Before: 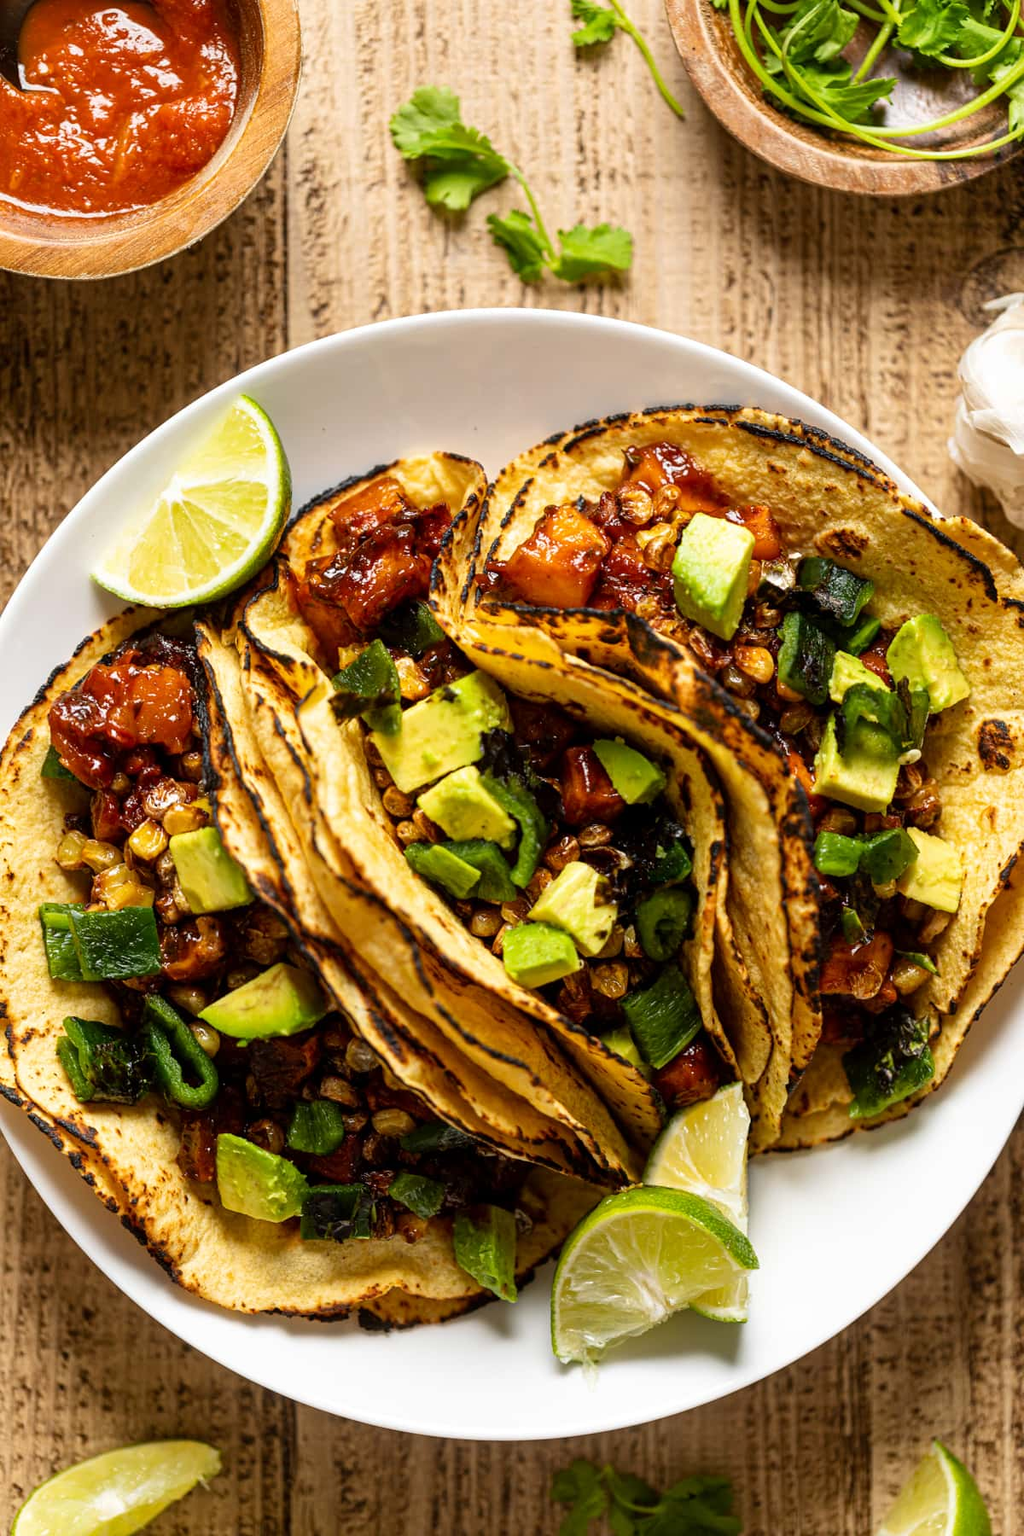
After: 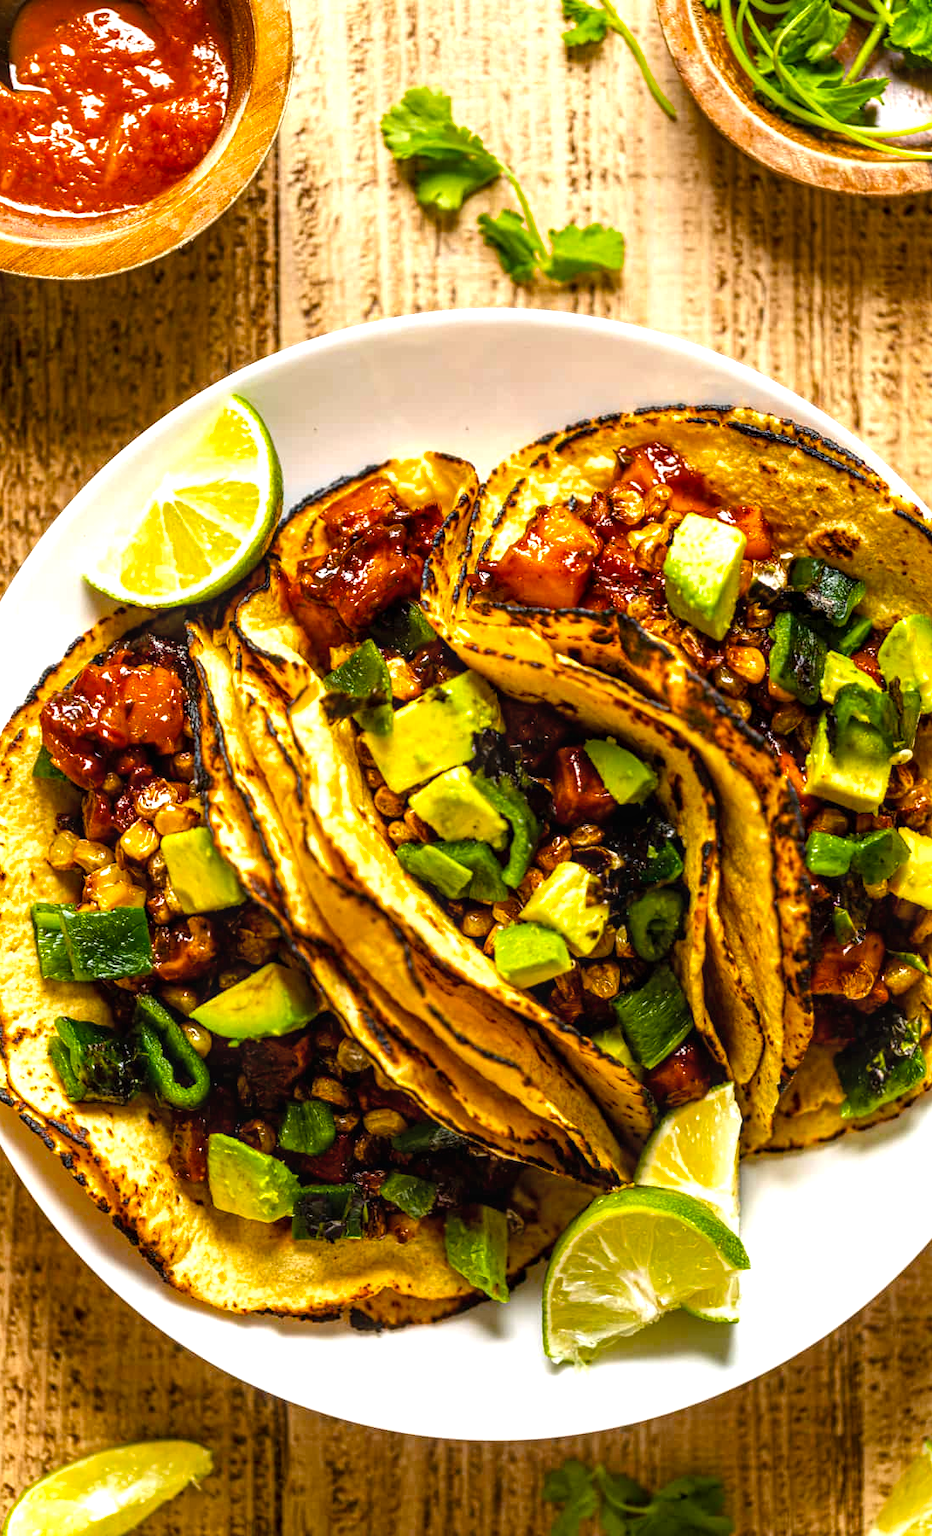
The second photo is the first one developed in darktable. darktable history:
crop and rotate: left 0.89%, right 7.952%
color balance rgb: white fulcrum 0.071 EV, perceptual saturation grading › global saturation 19.608%, global vibrance 16.406%, saturation formula JzAzBz (2021)
local contrast: on, module defaults
tone equalizer: on, module defaults
exposure: exposure 0.693 EV, compensate highlight preservation false
